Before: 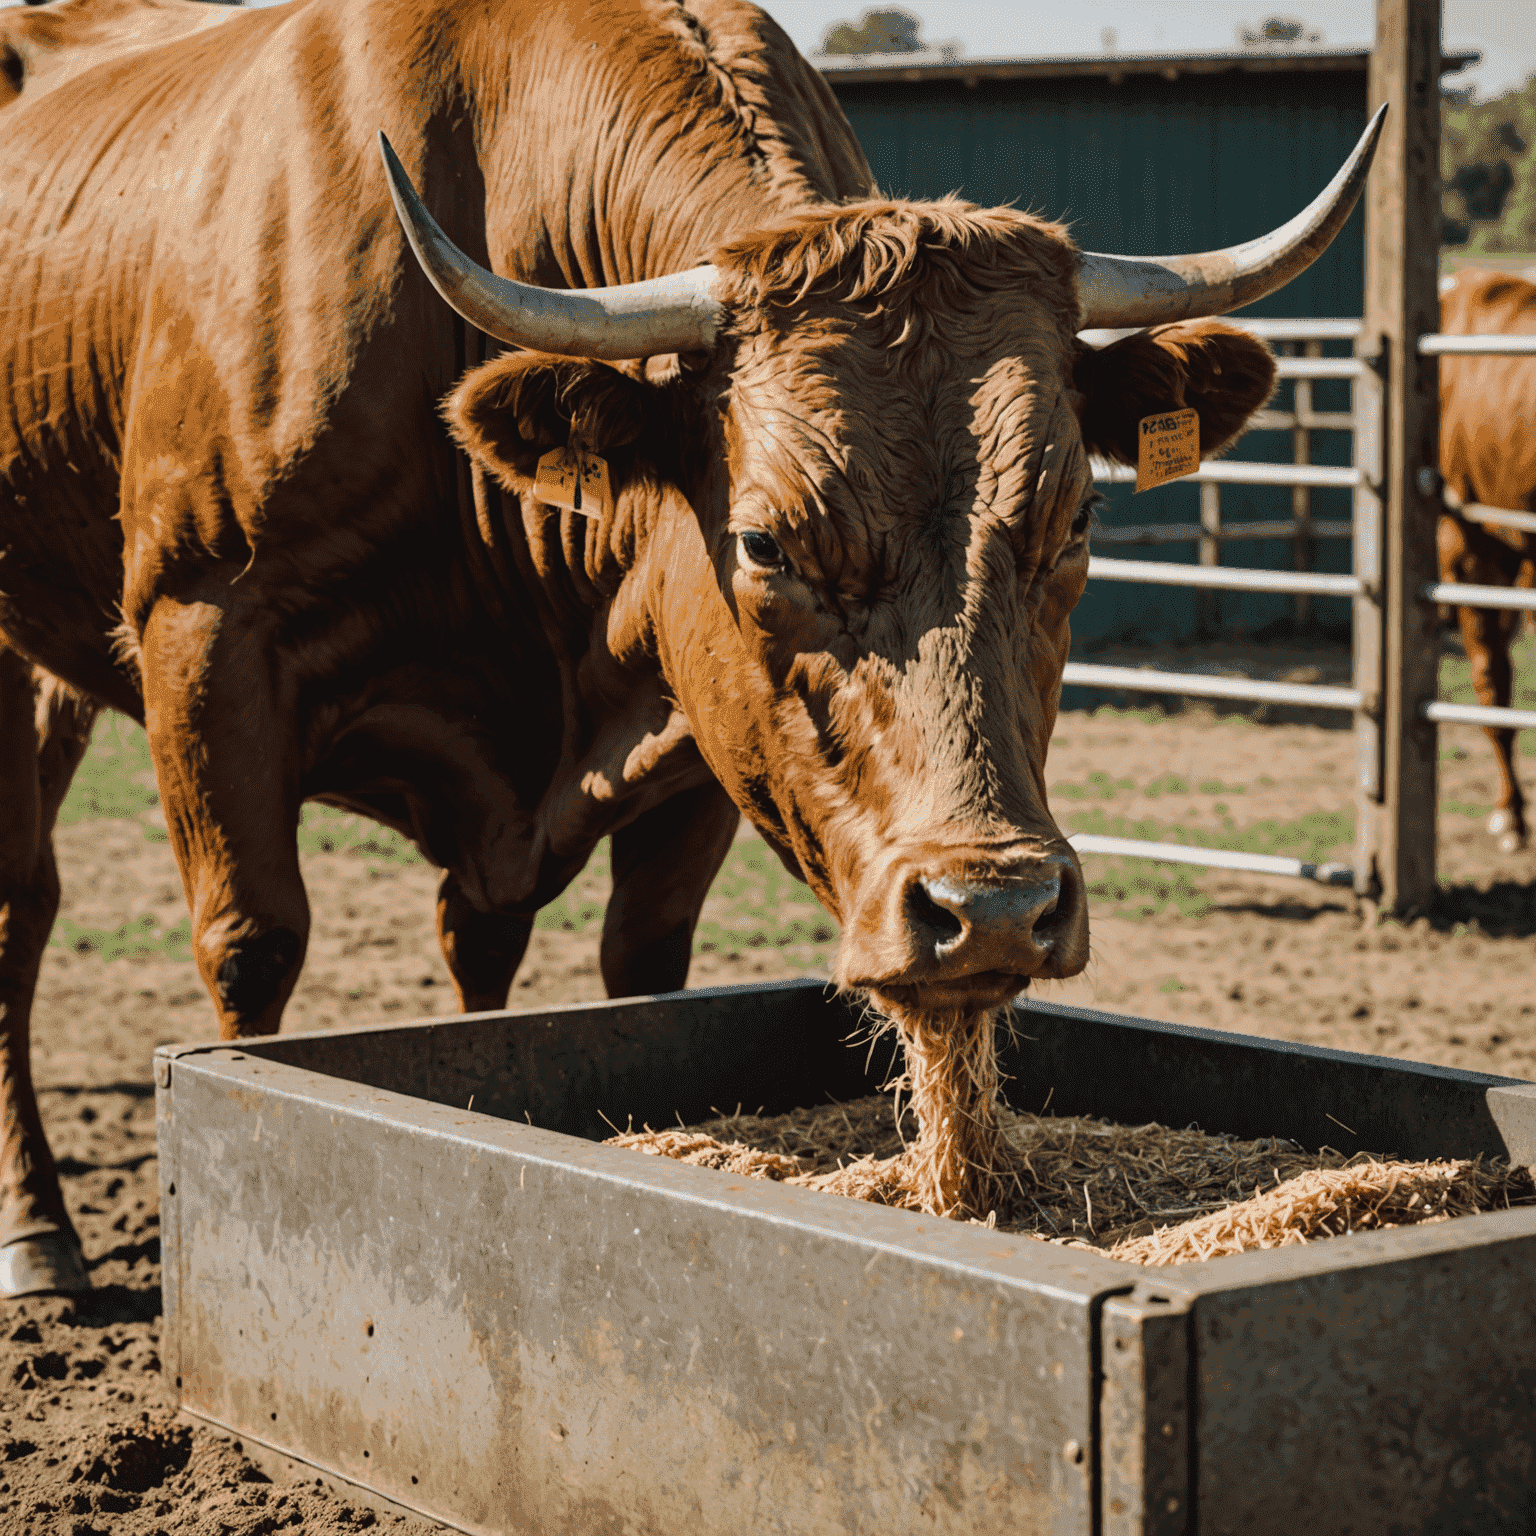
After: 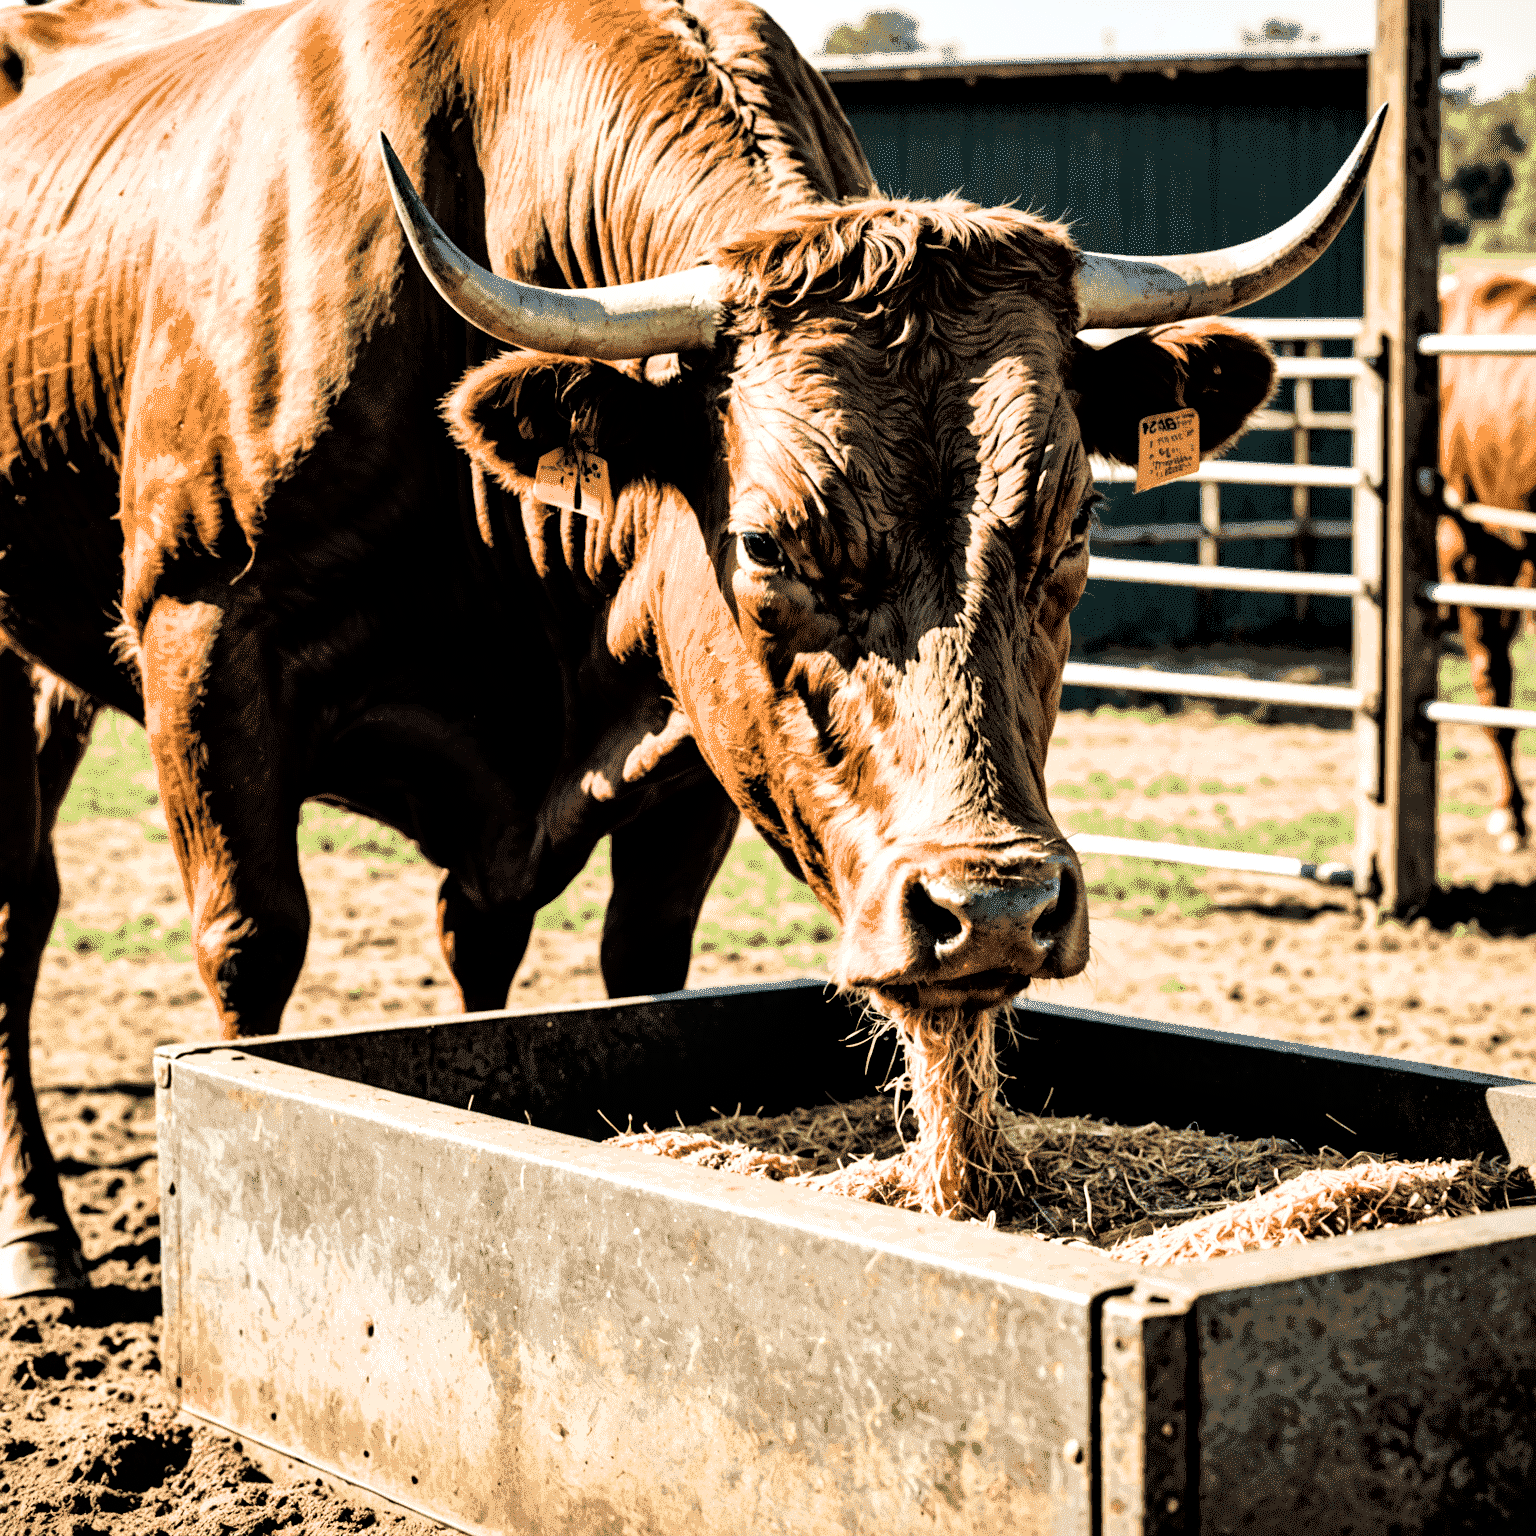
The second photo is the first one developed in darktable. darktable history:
local contrast: mode bilateral grid, contrast 21, coarseness 51, detail 172%, midtone range 0.2
color balance rgb: perceptual saturation grading › global saturation 0.779%
velvia: on, module defaults
exposure: exposure 1 EV, compensate highlight preservation false
filmic rgb: black relative exposure -3.99 EV, white relative exposure 2.98 EV, hardness 3, contrast 1.485
